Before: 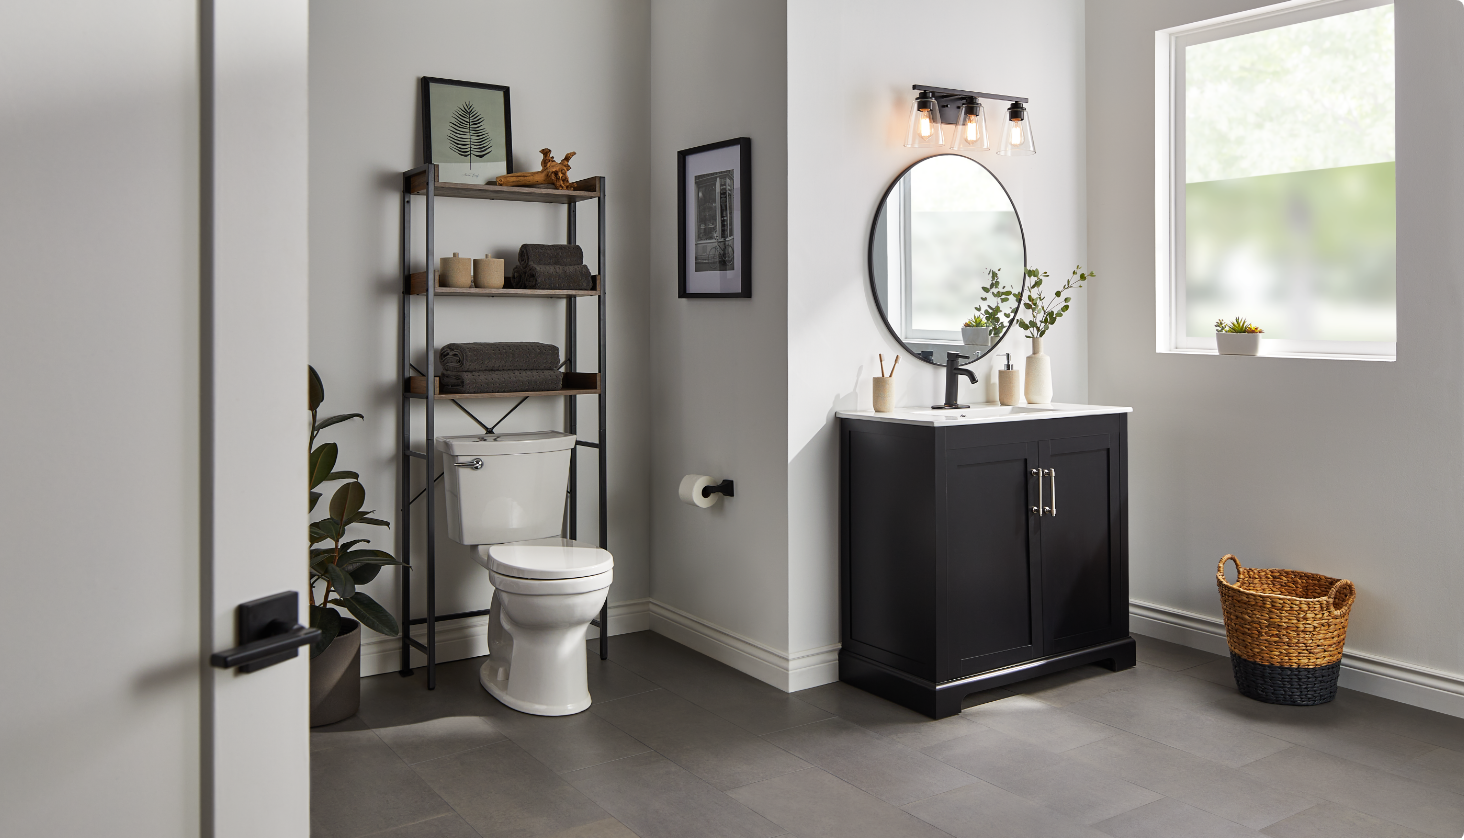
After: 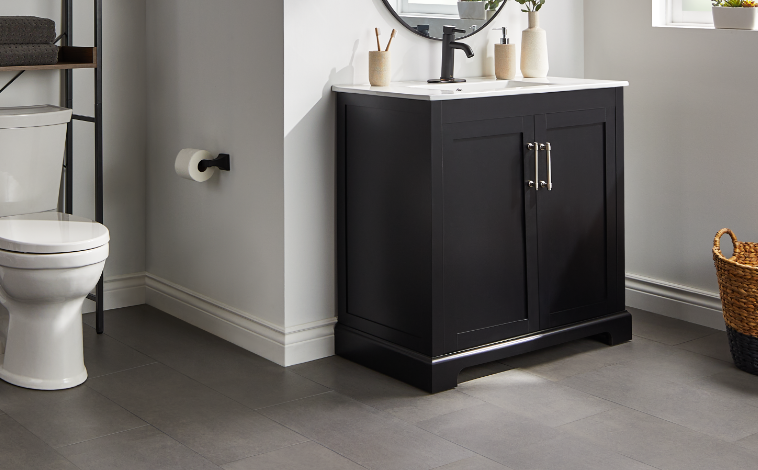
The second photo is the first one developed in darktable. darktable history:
crop: left 34.479%, top 38.822%, right 13.718%, bottom 5.172%
color balance rgb: on, module defaults
